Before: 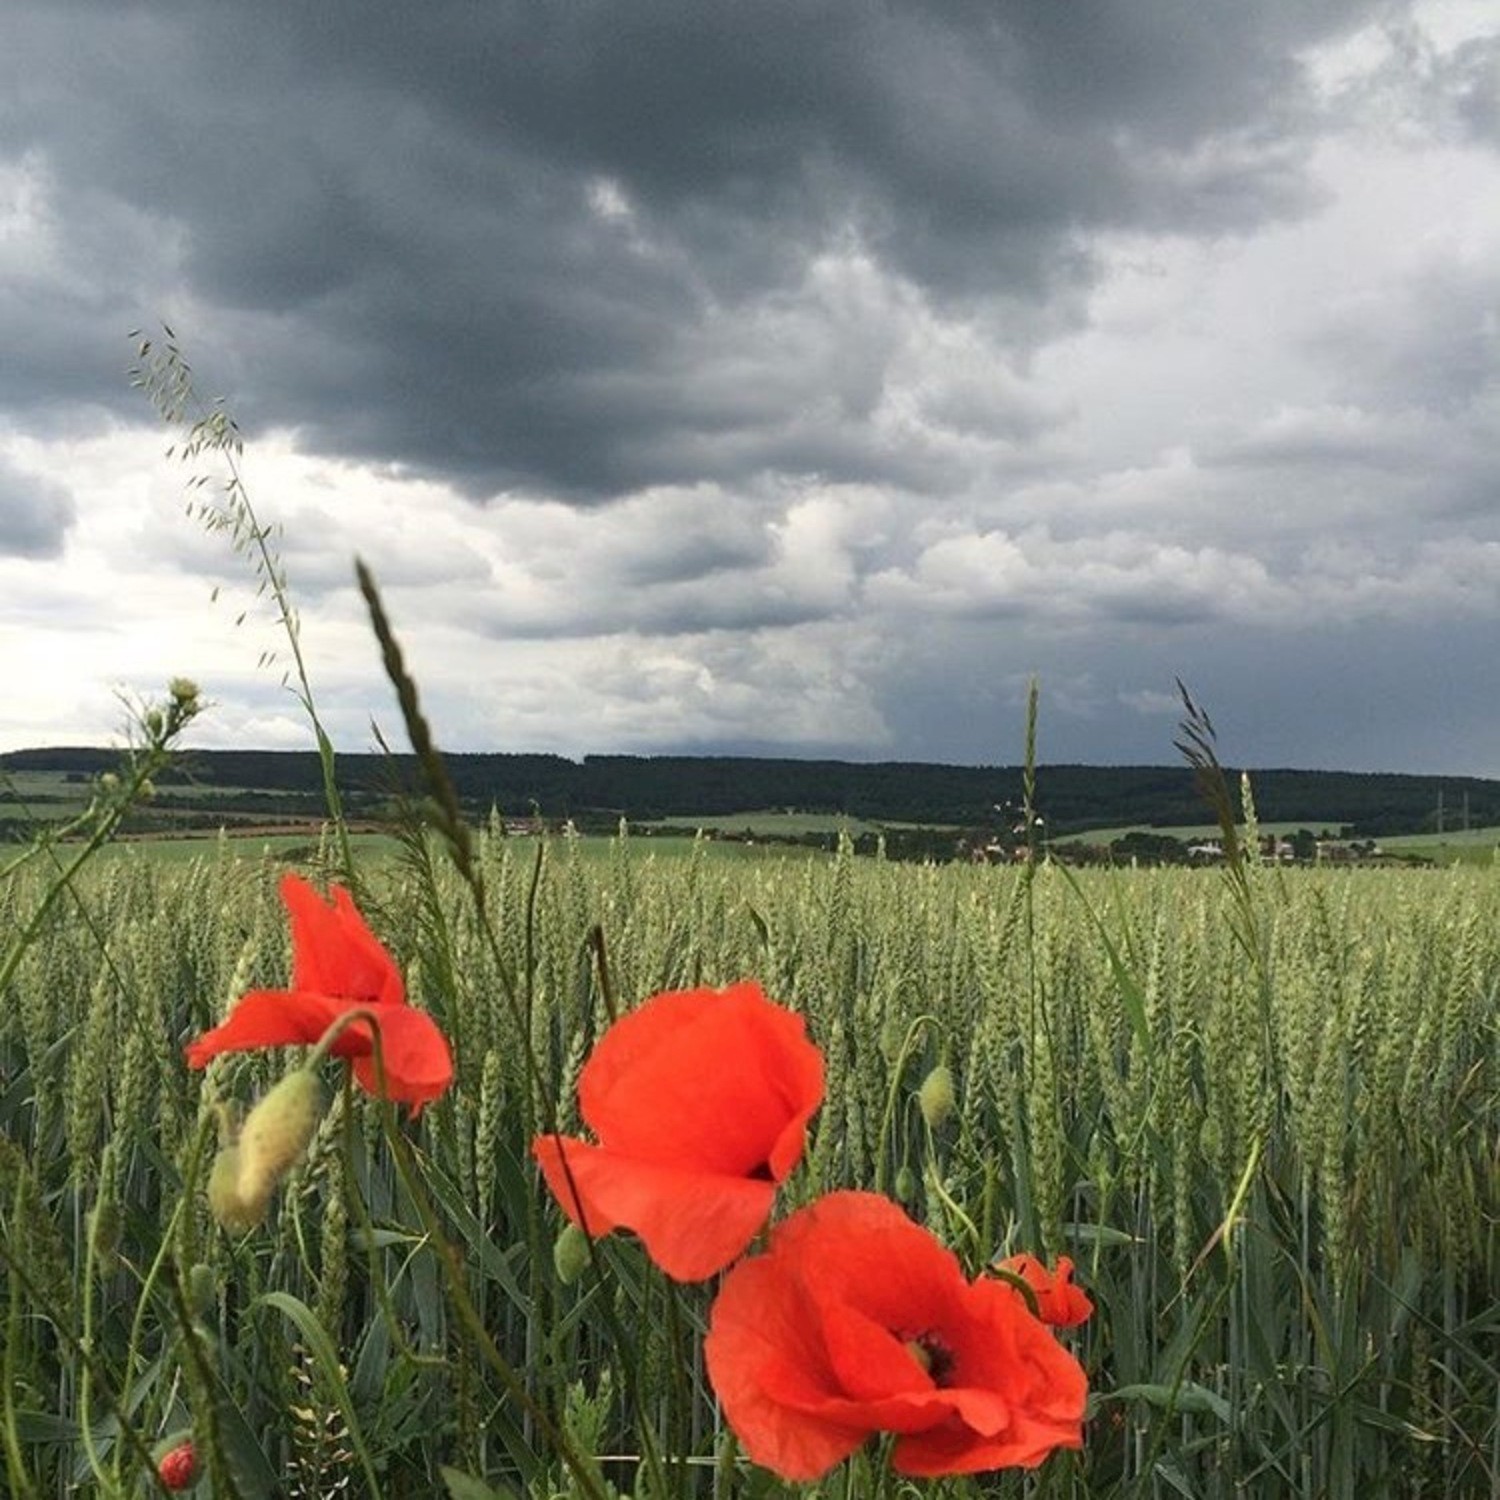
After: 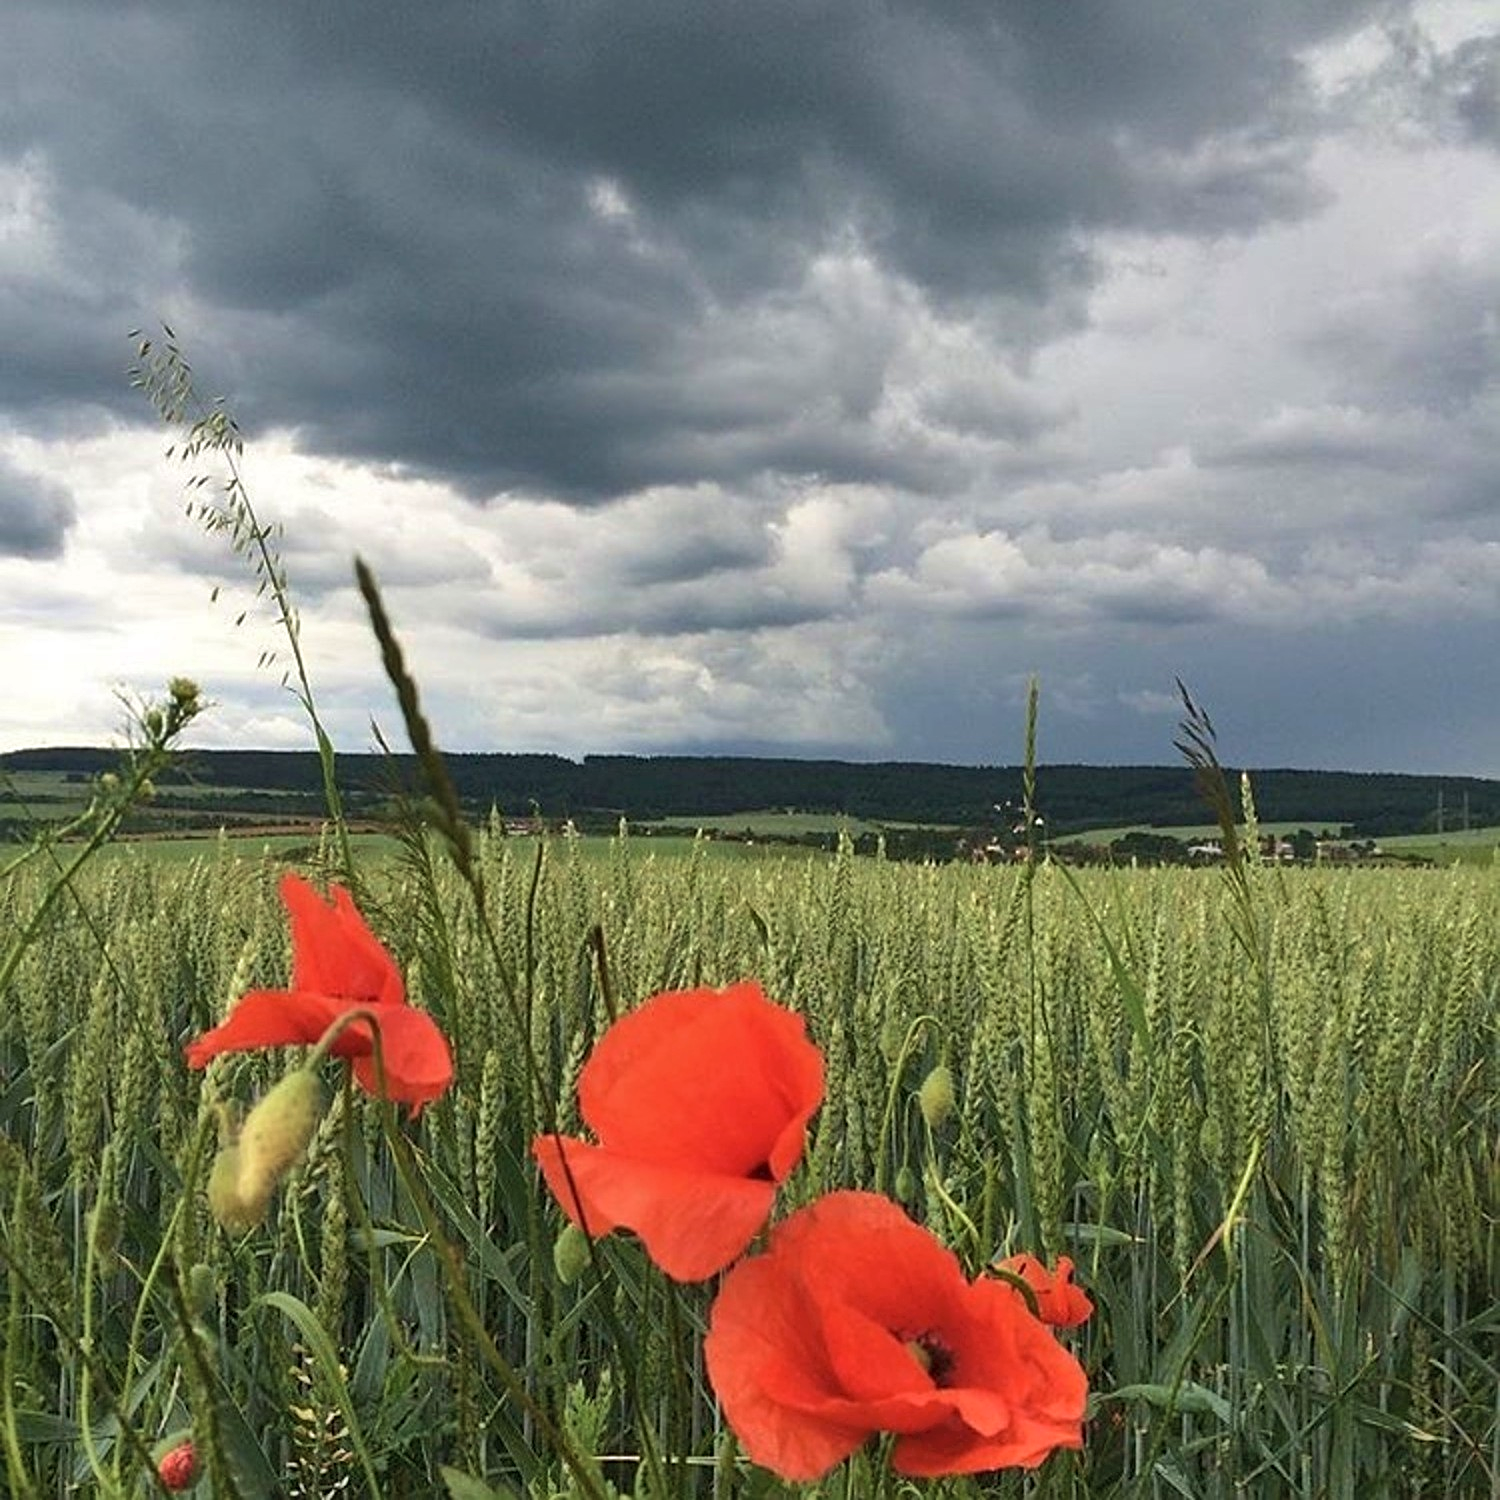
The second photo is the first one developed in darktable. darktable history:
velvia: on, module defaults
shadows and highlights: soften with gaussian
sharpen: on, module defaults
contrast brightness saturation: saturation -0.05
